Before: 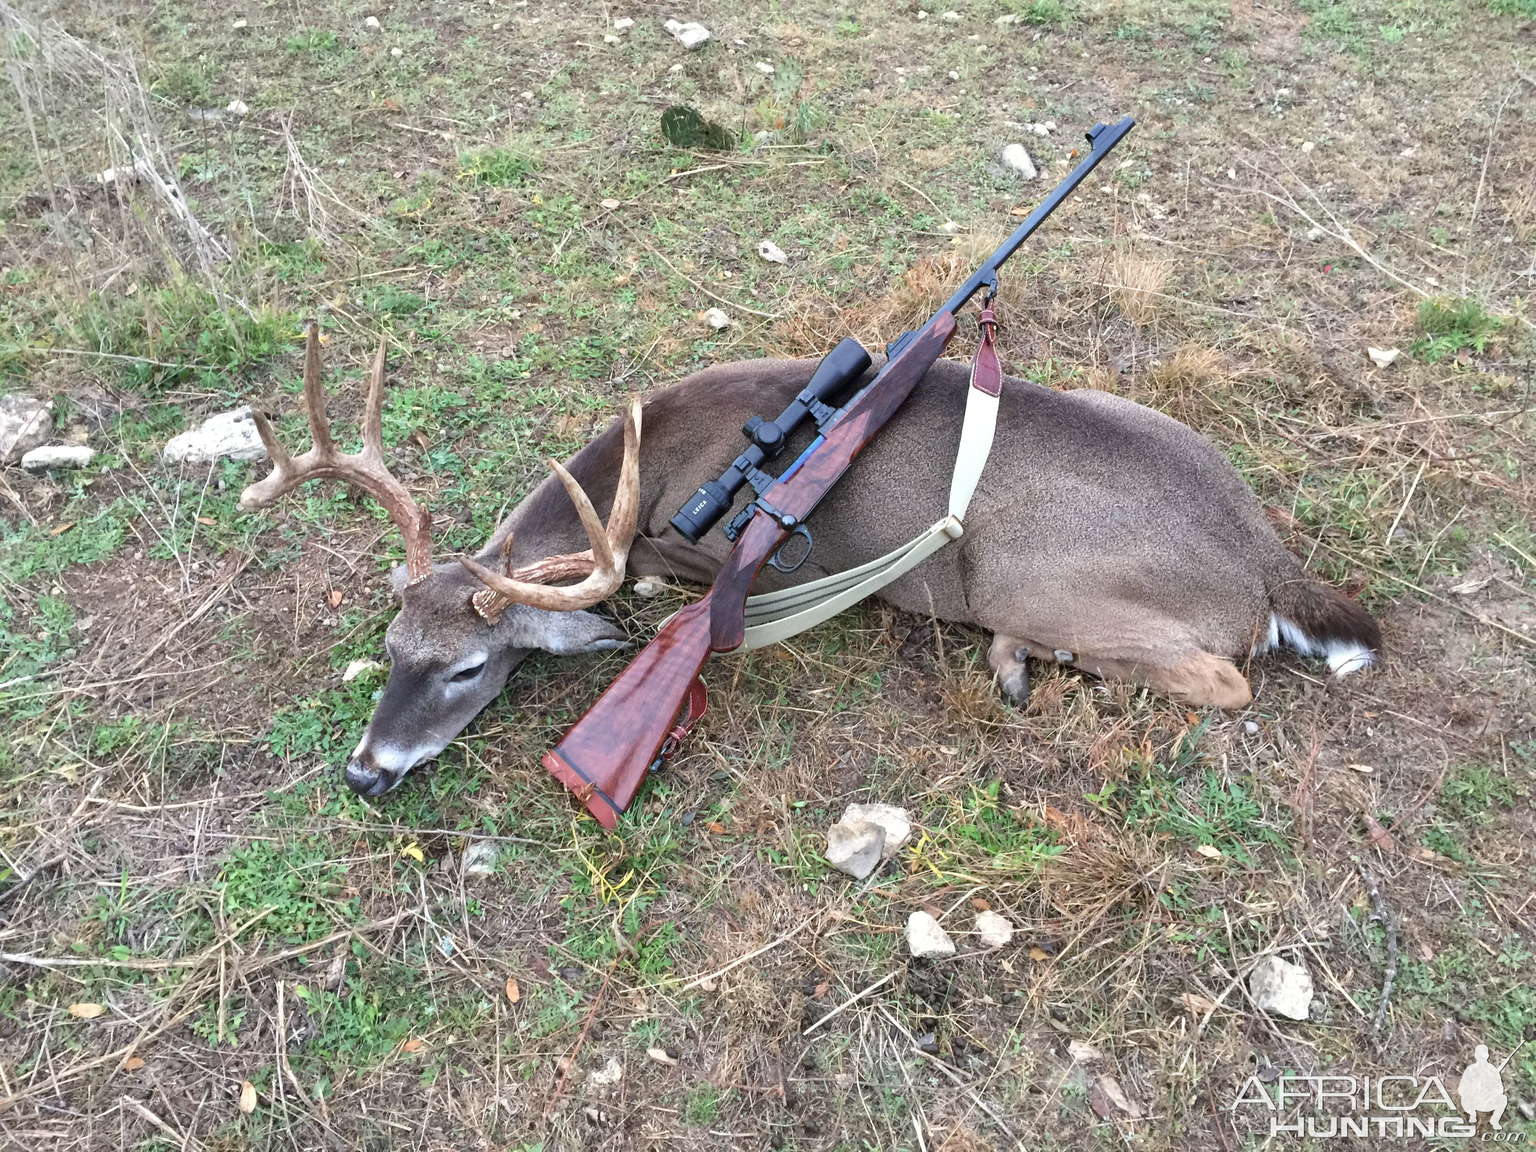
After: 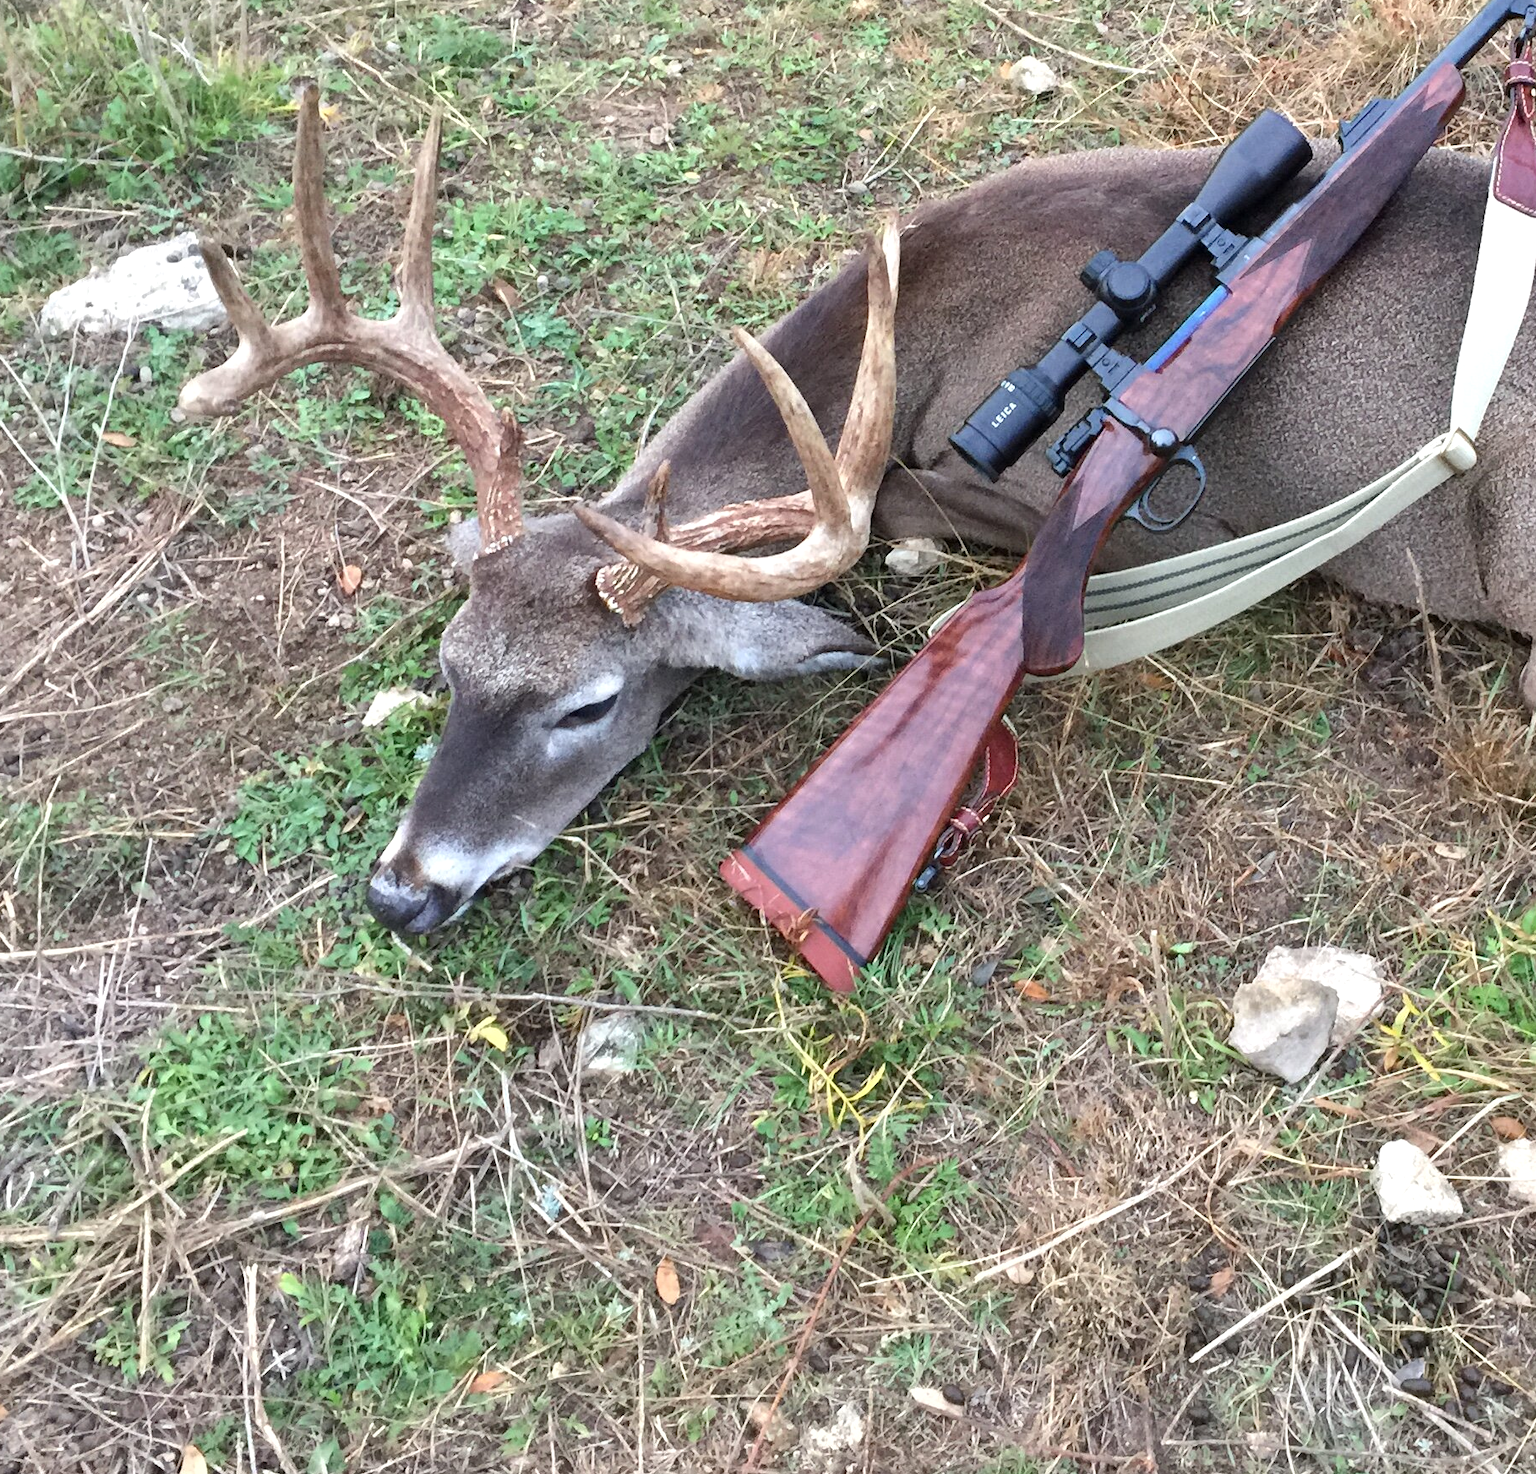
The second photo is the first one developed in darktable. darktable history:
crop: left 9.174%, top 23.999%, right 35.112%, bottom 4.678%
exposure: exposure 0.131 EV, compensate exposure bias true, compensate highlight preservation false
